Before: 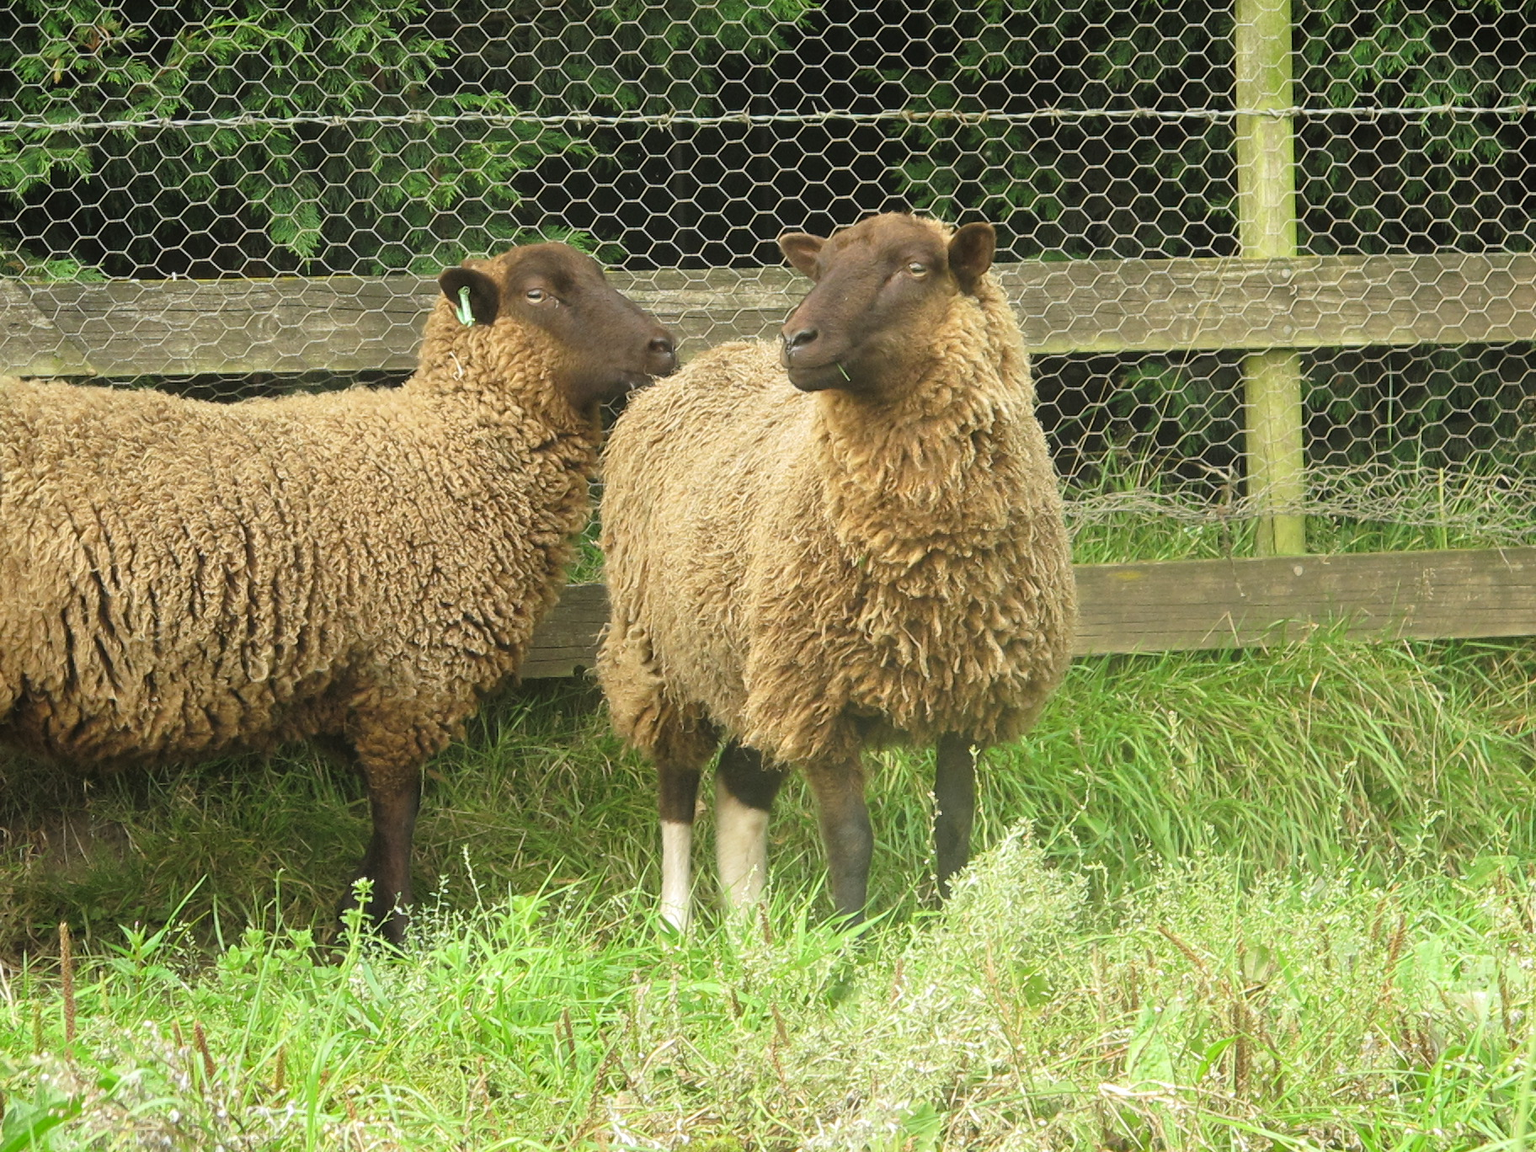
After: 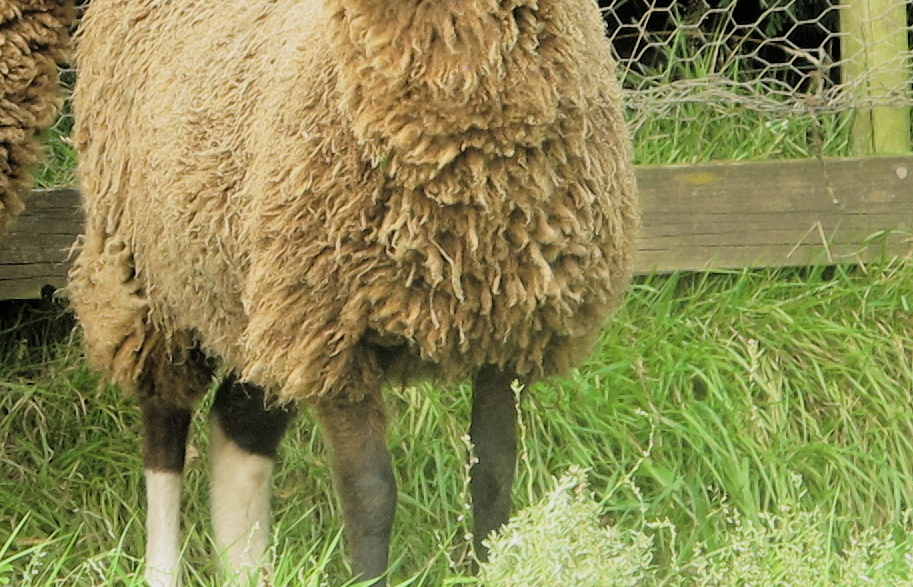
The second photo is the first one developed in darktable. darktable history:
crop: left 35.133%, top 36.943%, right 14.78%, bottom 20.089%
filmic rgb: black relative exposure -3.87 EV, white relative exposure 3.48 EV, hardness 2.64, contrast 1.102
